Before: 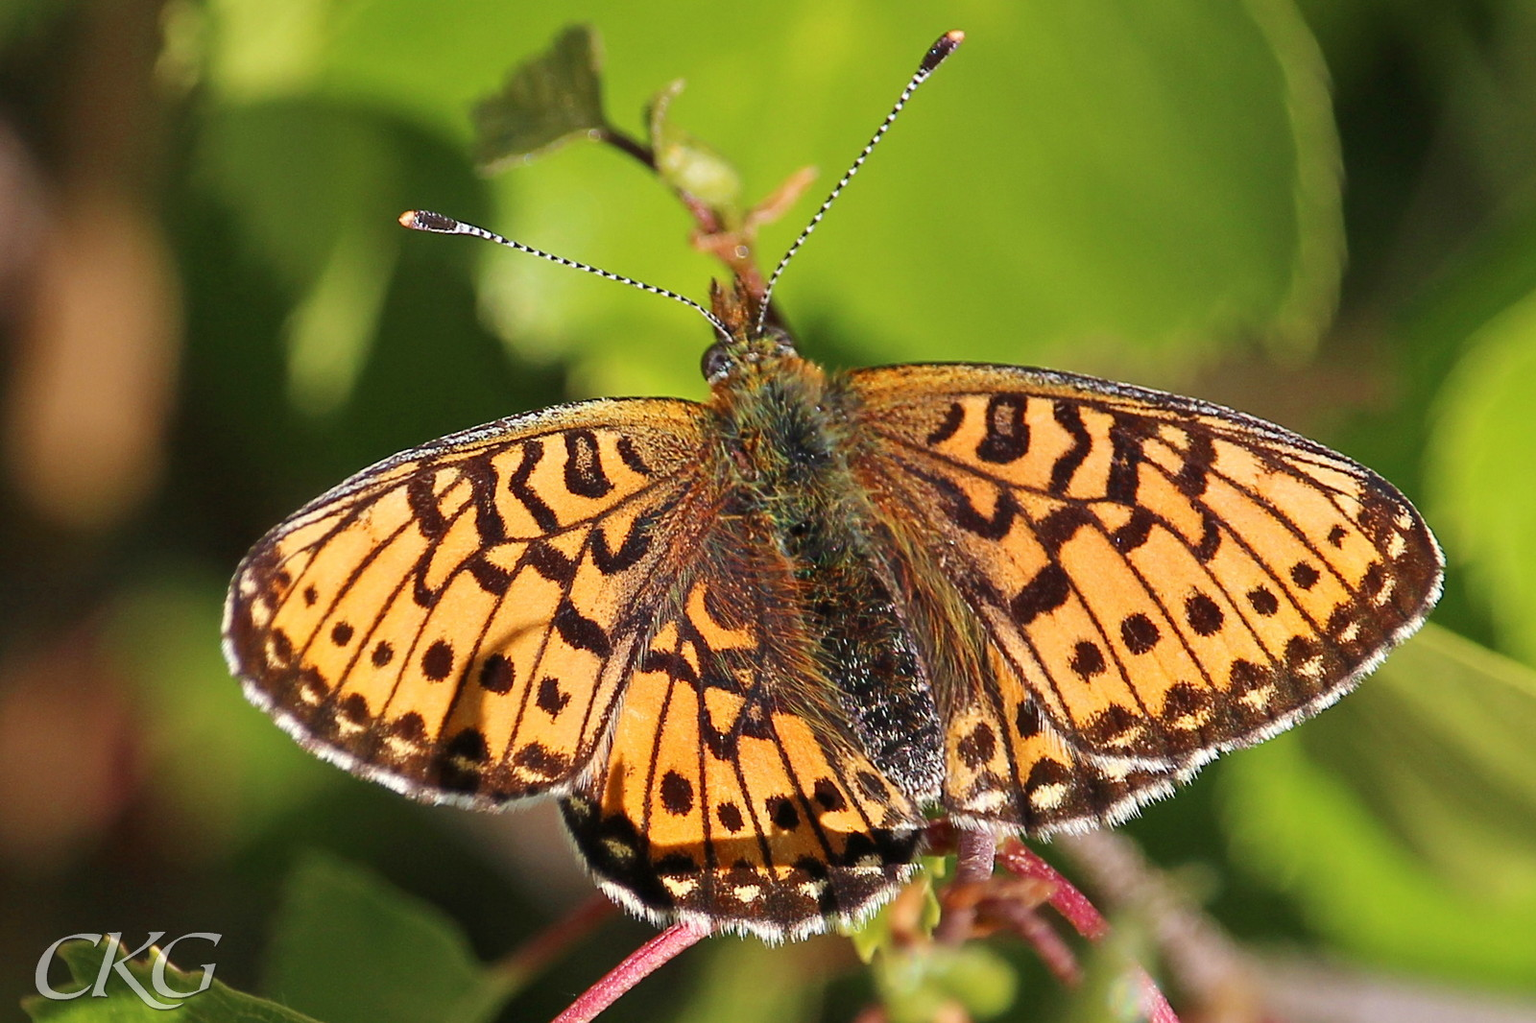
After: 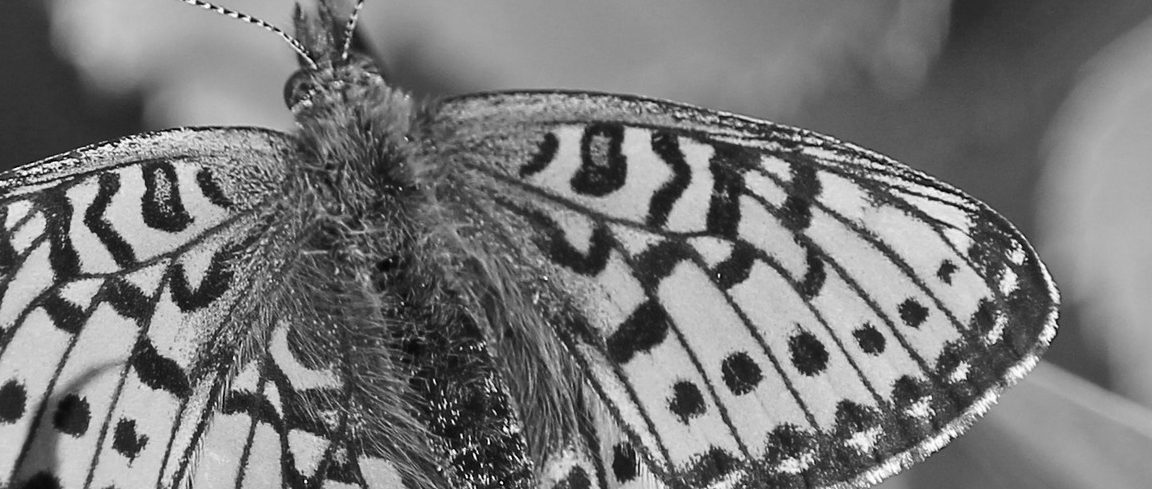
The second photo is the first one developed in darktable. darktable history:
crop and rotate: left 27.938%, top 27.046%, bottom 27.046%
monochrome: a 1.94, b -0.638
